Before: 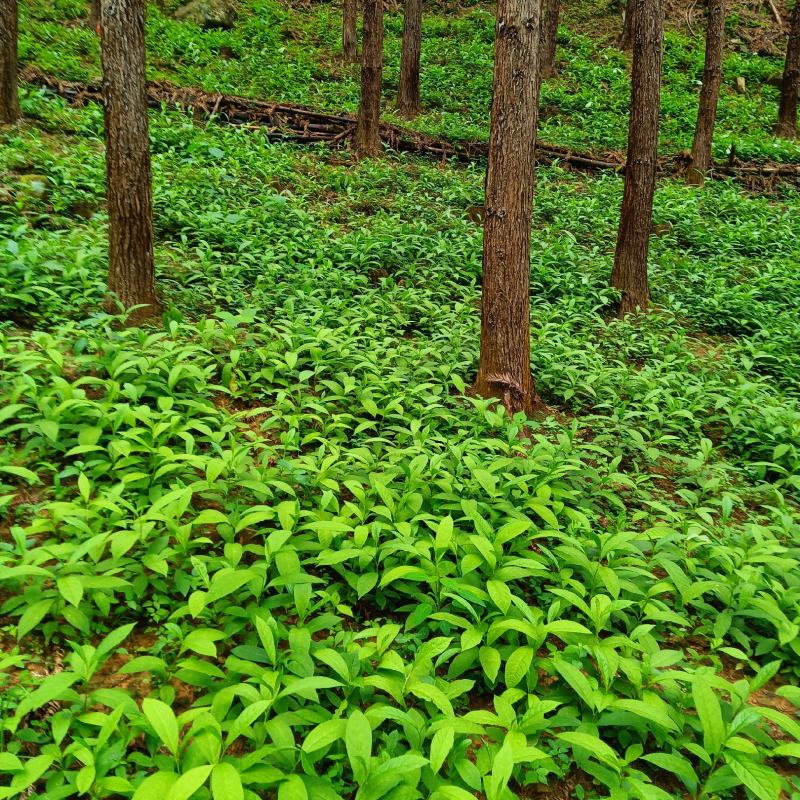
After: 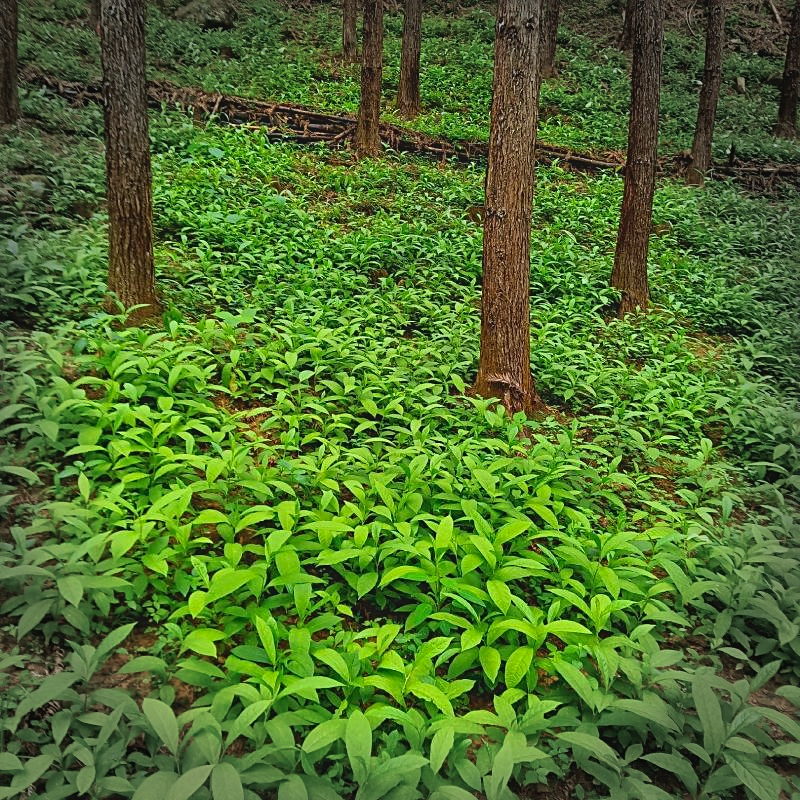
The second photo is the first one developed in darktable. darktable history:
sharpen: on, module defaults
contrast brightness saturation: contrast -0.127
vignetting: fall-off start 77.23%, fall-off radius 28.45%, width/height ratio 0.976, unbound false
